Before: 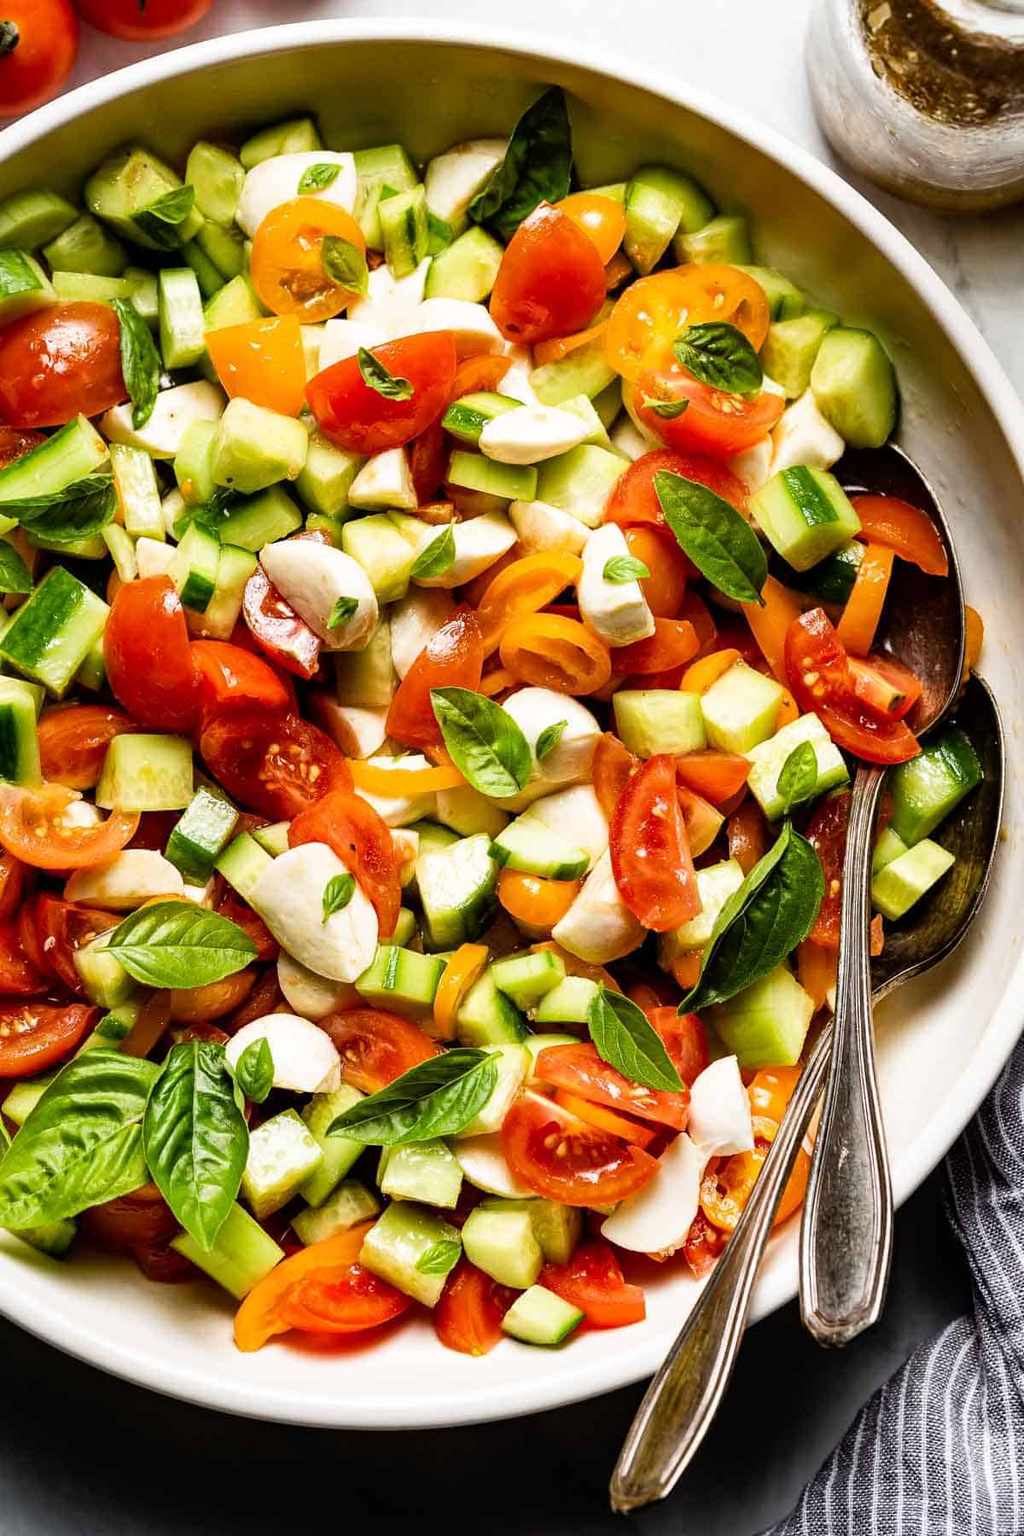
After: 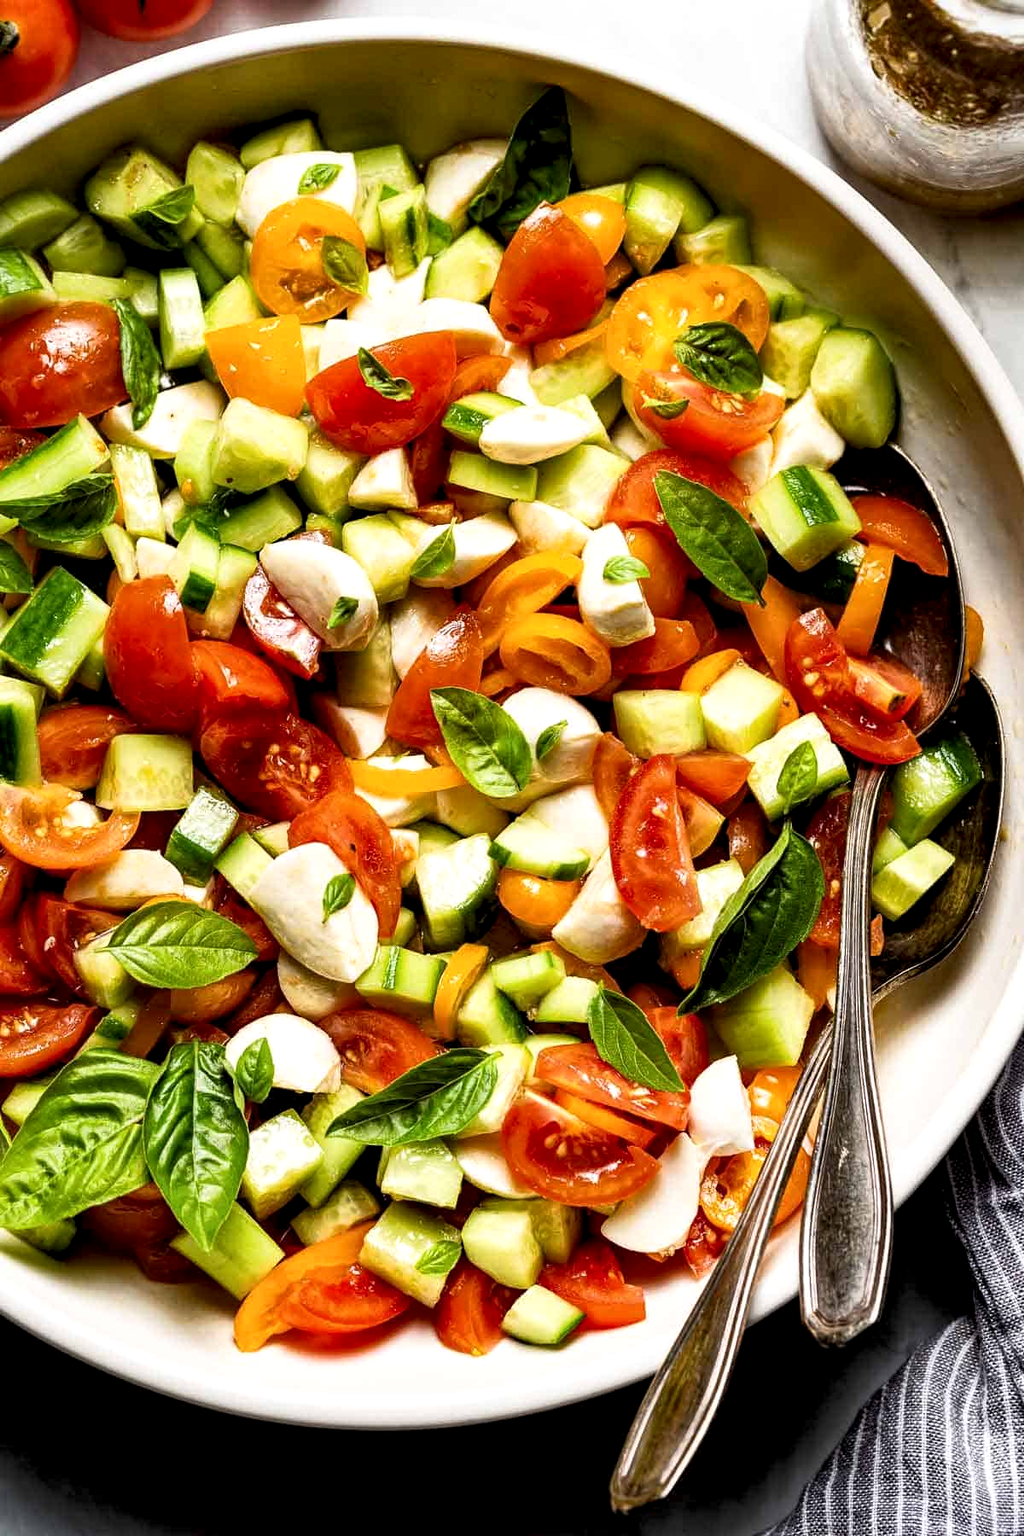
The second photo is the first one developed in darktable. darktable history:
base curve: curves: ch0 [(0, 0) (0.291, 0.288) (0.63, 0.707) (1, 1)]
exposure: exposure -0.019 EV
highlight reconstruction: method clip highlights, clipping threshold 0
local contrast: highlights 103%, shadows 113%, detail 158%, midtone range 0.143
